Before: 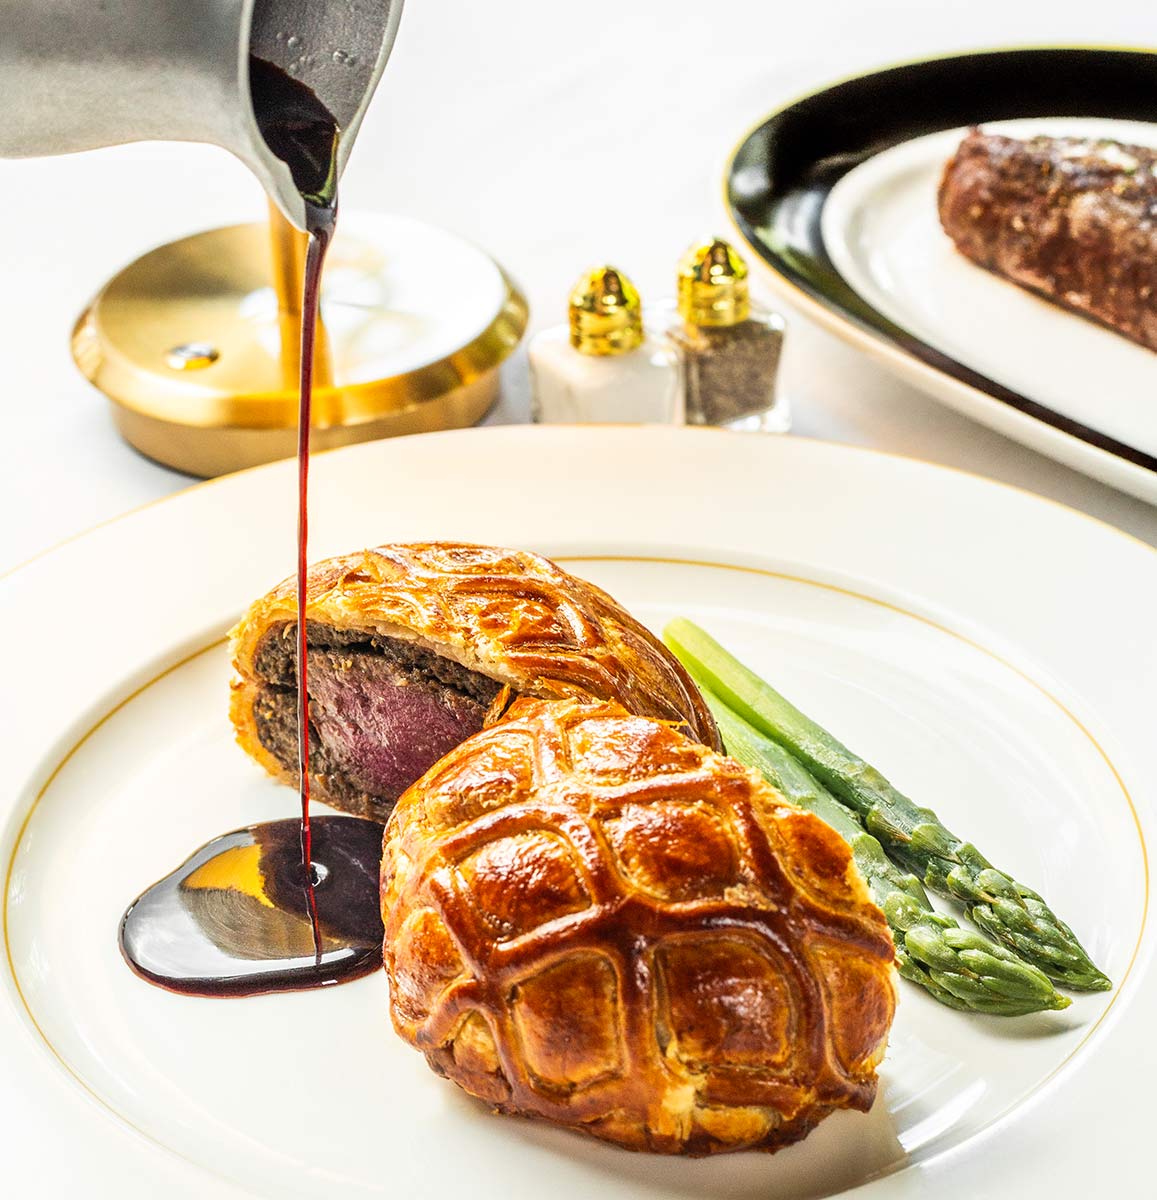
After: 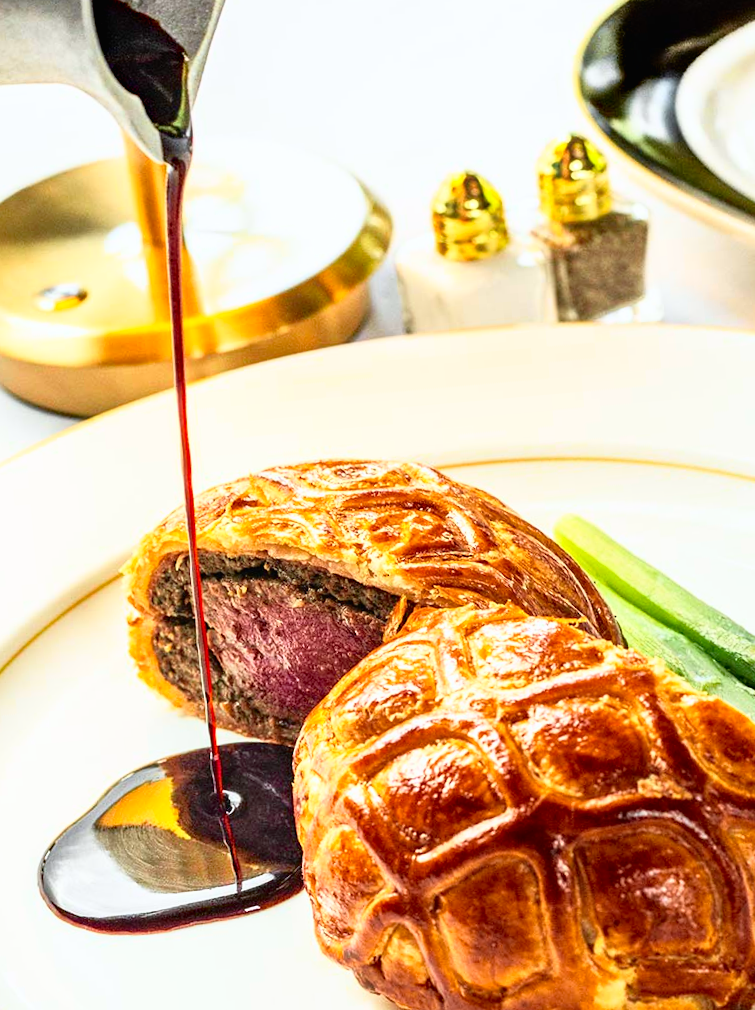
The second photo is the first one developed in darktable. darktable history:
haze removal: strength 0.42, compatibility mode true, adaptive false
rotate and perspective: rotation -5°, crop left 0.05, crop right 0.952, crop top 0.11, crop bottom 0.89
crop and rotate: left 8.786%, right 24.548%
tone curve: curves: ch0 [(0, 0.01) (0.037, 0.032) (0.131, 0.108) (0.275, 0.286) (0.483, 0.517) (0.61, 0.661) (0.697, 0.768) (0.797, 0.876) (0.888, 0.952) (0.997, 0.995)]; ch1 [(0, 0) (0.312, 0.262) (0.425, 0.402) (0.5, 0.5) (0.527, 0.532) (0.556, 0.585) (0.683, 0.706) (0.746, 0.77) (1, 1)]; ch2 [(0, 0) (0.223, 0.185) (0.333, 0.284) (0.432, 0.4) (0.502, 0.502) (0.525, 0.527) (0.545, 0.564) (0.587, 0.613) (0.636, 0.654) (0.711, 0.729) (0.845, 0.855) (0.998, 0.977)], color space Lab, independent channels, preserve colors none
white balance: red 0.986, blue 1.01
